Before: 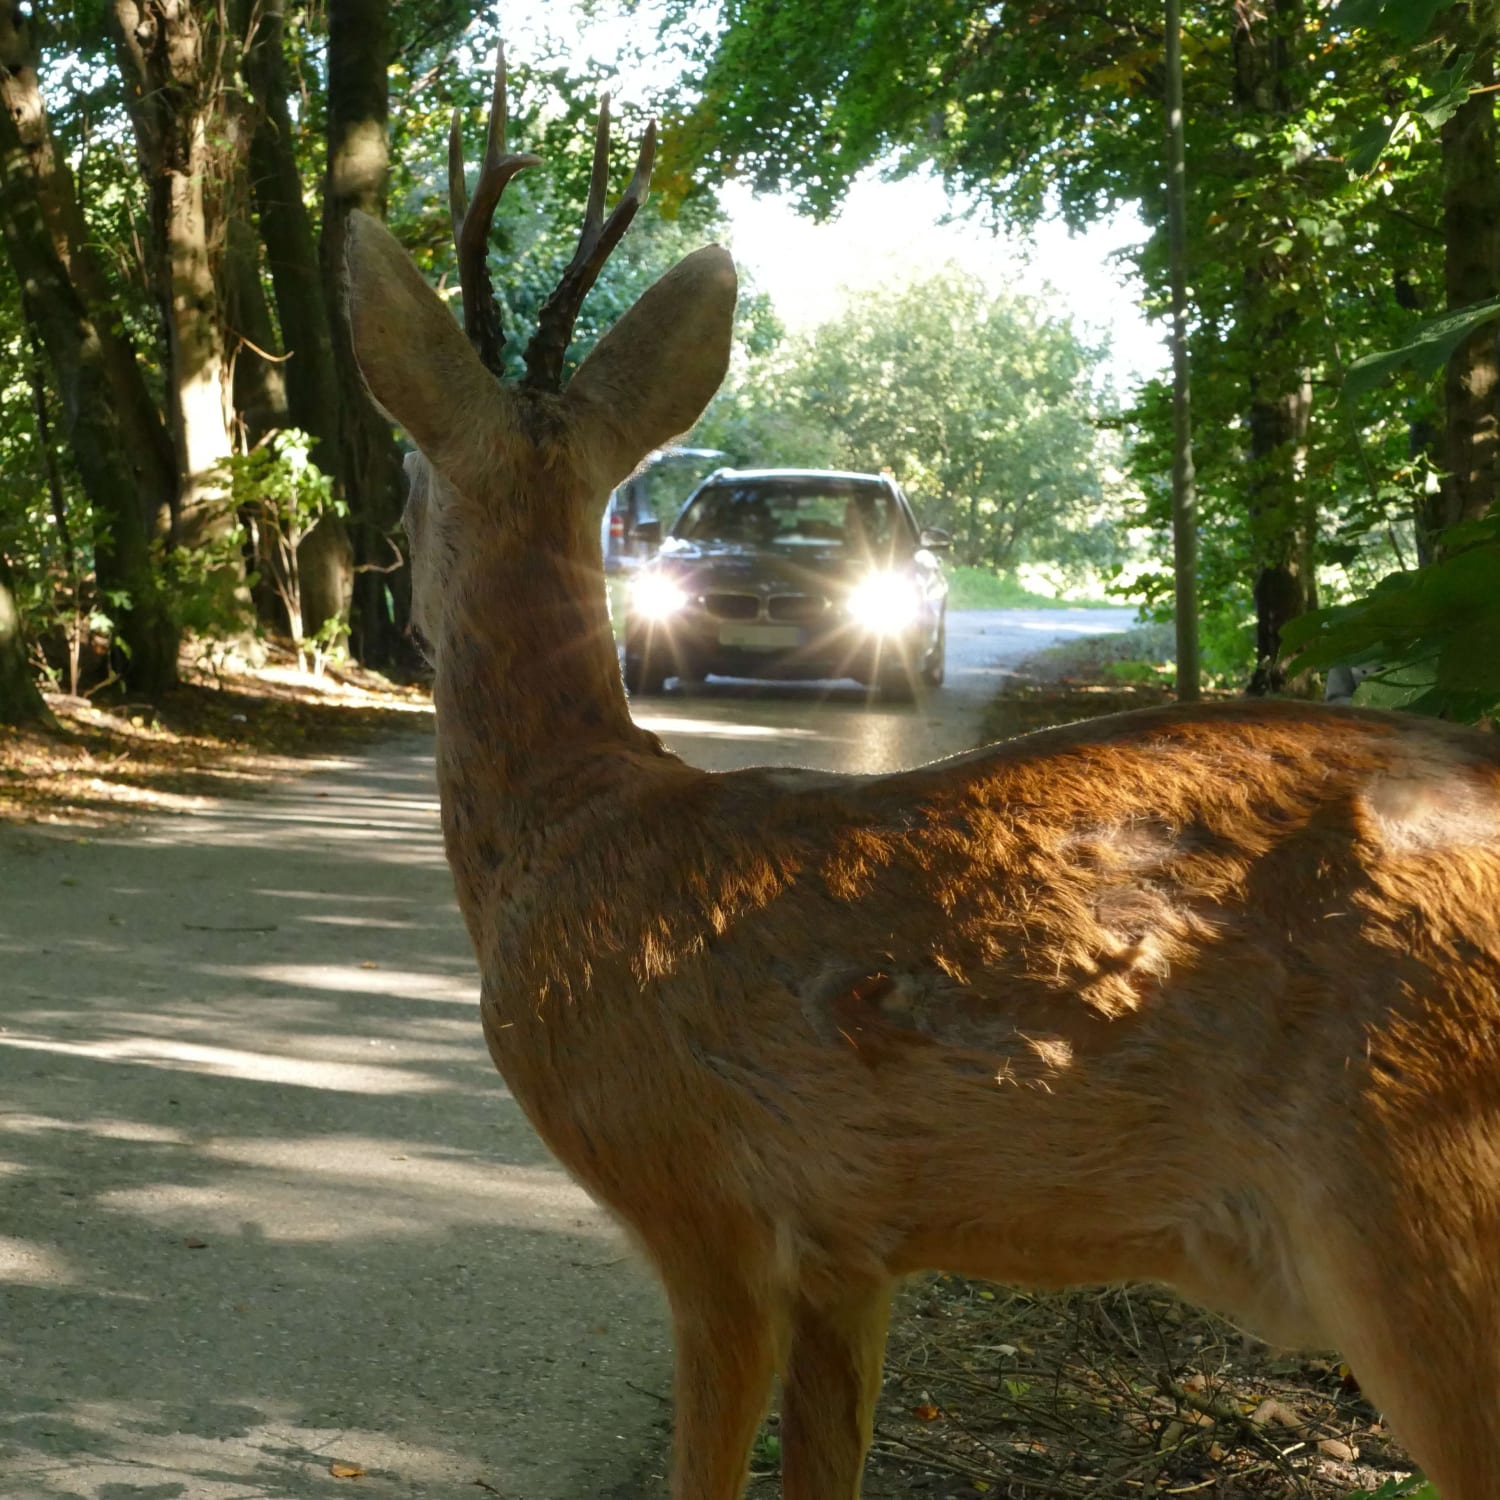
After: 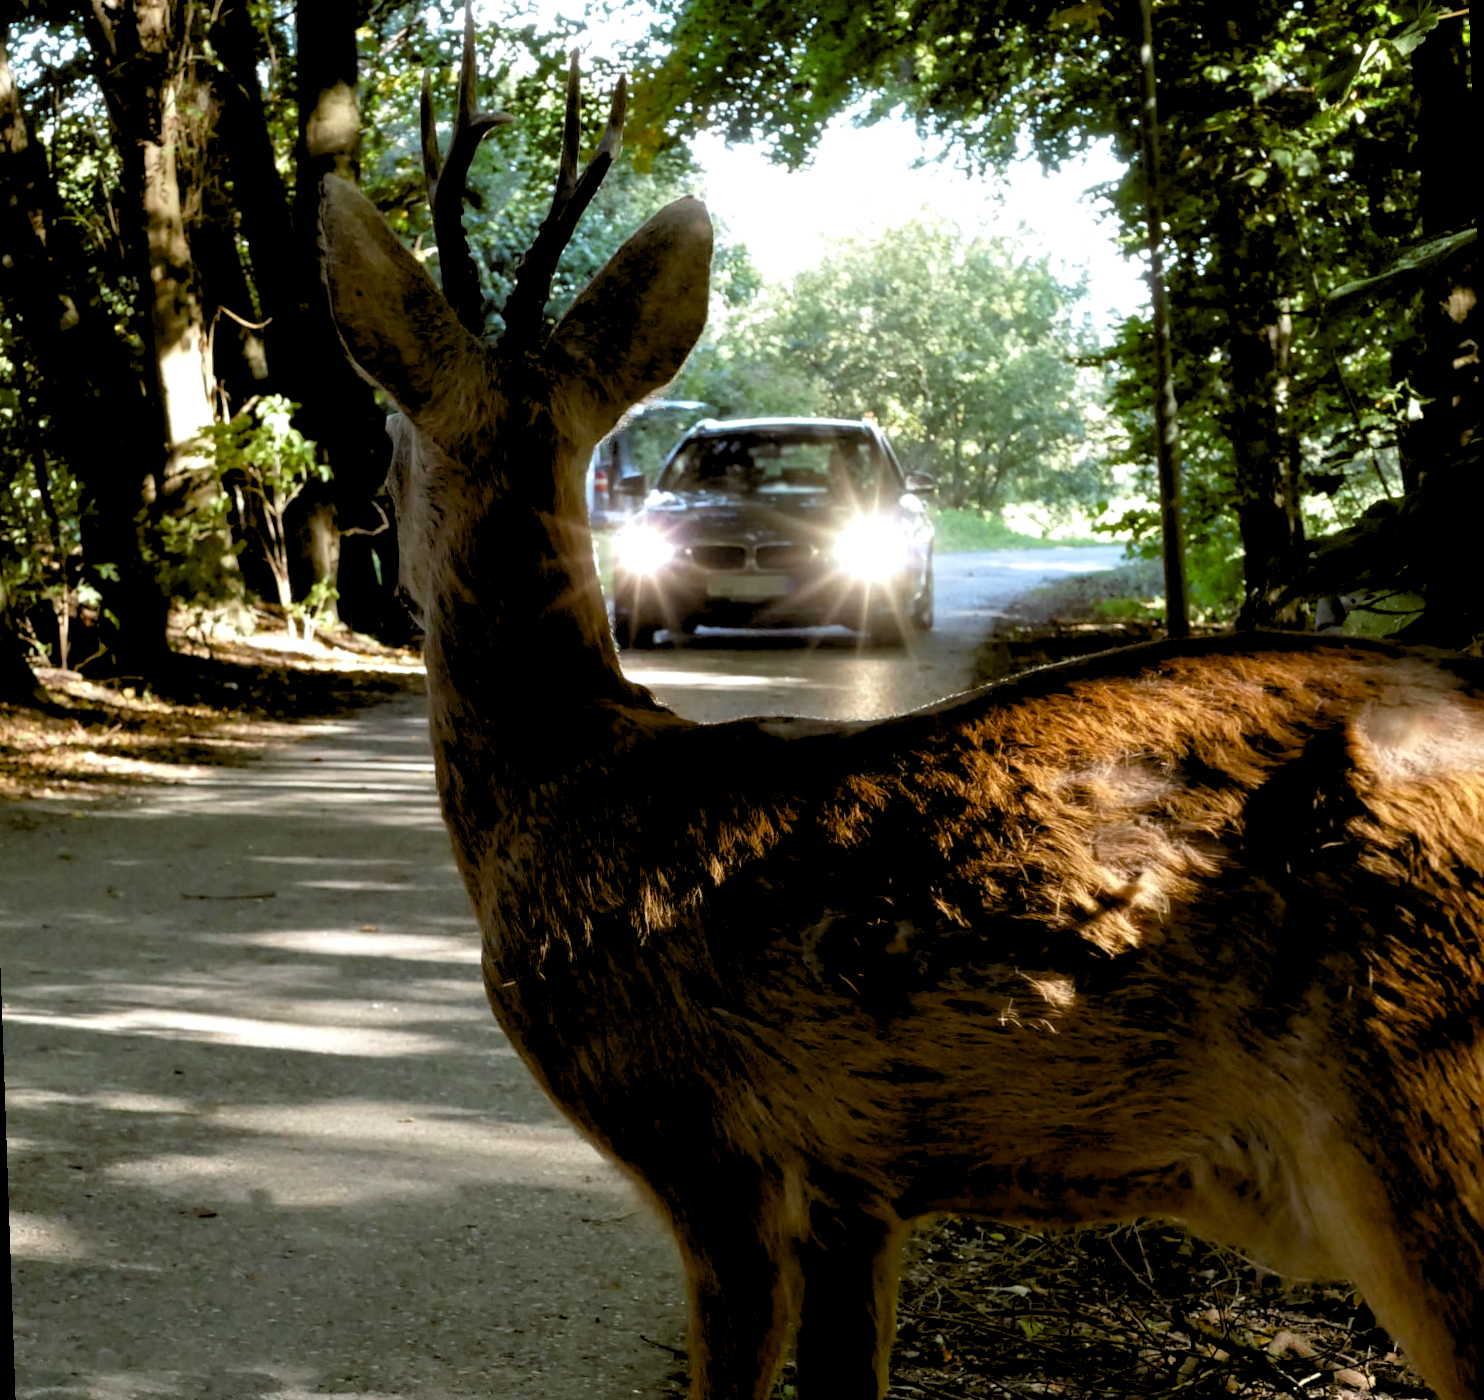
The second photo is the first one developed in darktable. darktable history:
rotate and perspective: rotation -2°, crop left 0.022, crop right 0.978, crop top 0.049, crop bottom 0.951
color balance: lift [1, 1.015, 1.004, 0.985], gamma [1, 0.958, 0.971, 1.042], gain [1, 0.956, 0.977, 1.044]
rgb levels: levels [[0.034, 0.472, 0.904], [0, 0.5, 1], [0, 0.5, 1]]
